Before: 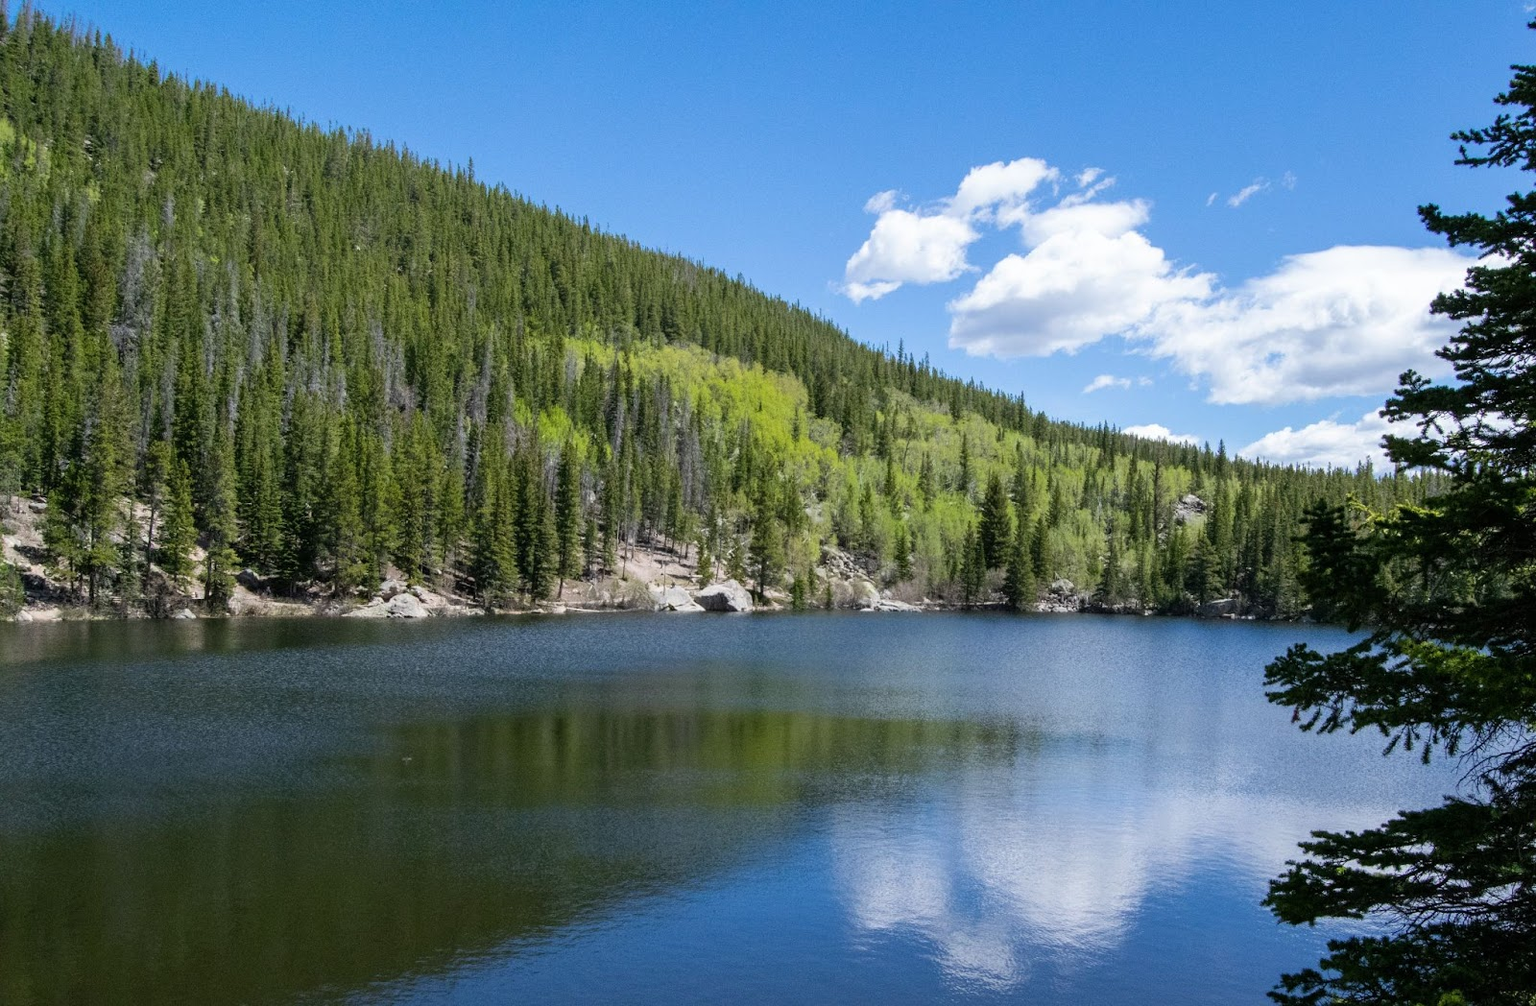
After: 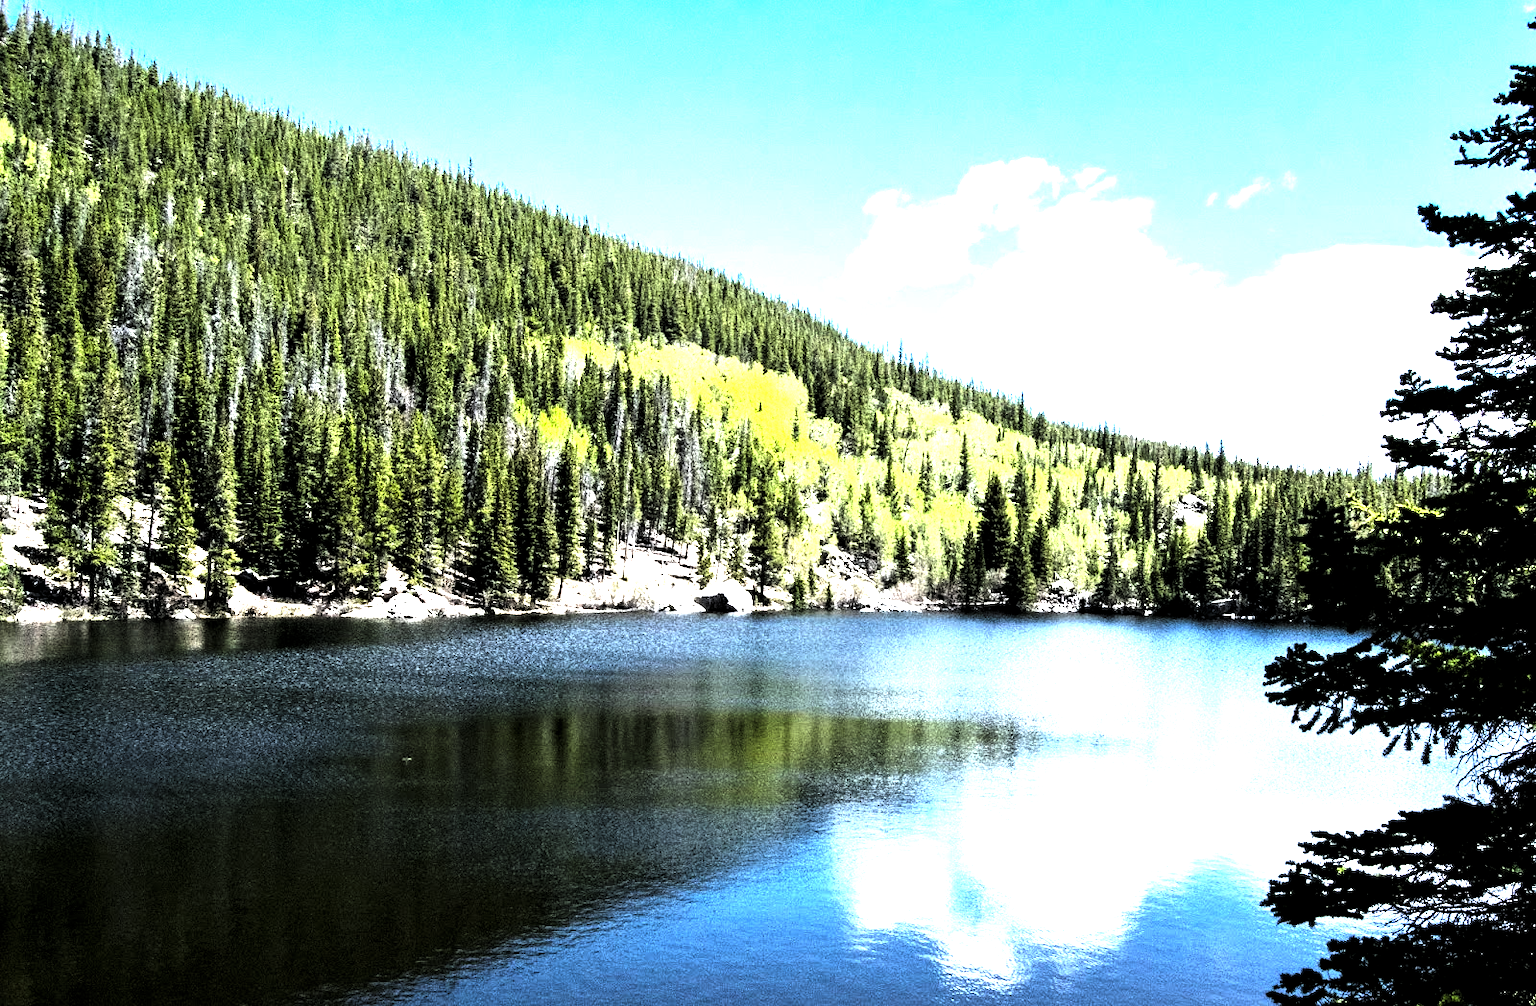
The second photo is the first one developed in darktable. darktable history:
white balance: red 0.986, blue 1.01
levels: levels [0.044, 0.475, 0.791]
rgb curve: curves: ch0 [(0, 0) (0.21, 0.15) (0.24, 0.21) (0.5, 0.75) (0.75, 0.96) (0.89, 0.99) (1, 1)]; ch1 [(0, 0.02) (0.21, 0.13) (0.25, 0.2) (0.5, 0.67) (0.75, 0.9) (0.89, 0.97) (1, 1)]; ch2 [(0, 0.02) (0.21, 0.13) (0.25, 0.2) (0.5, 0.67) (0.75, 0.9) (0.89, 0.97) (1, 1)], compensate middle gray true
